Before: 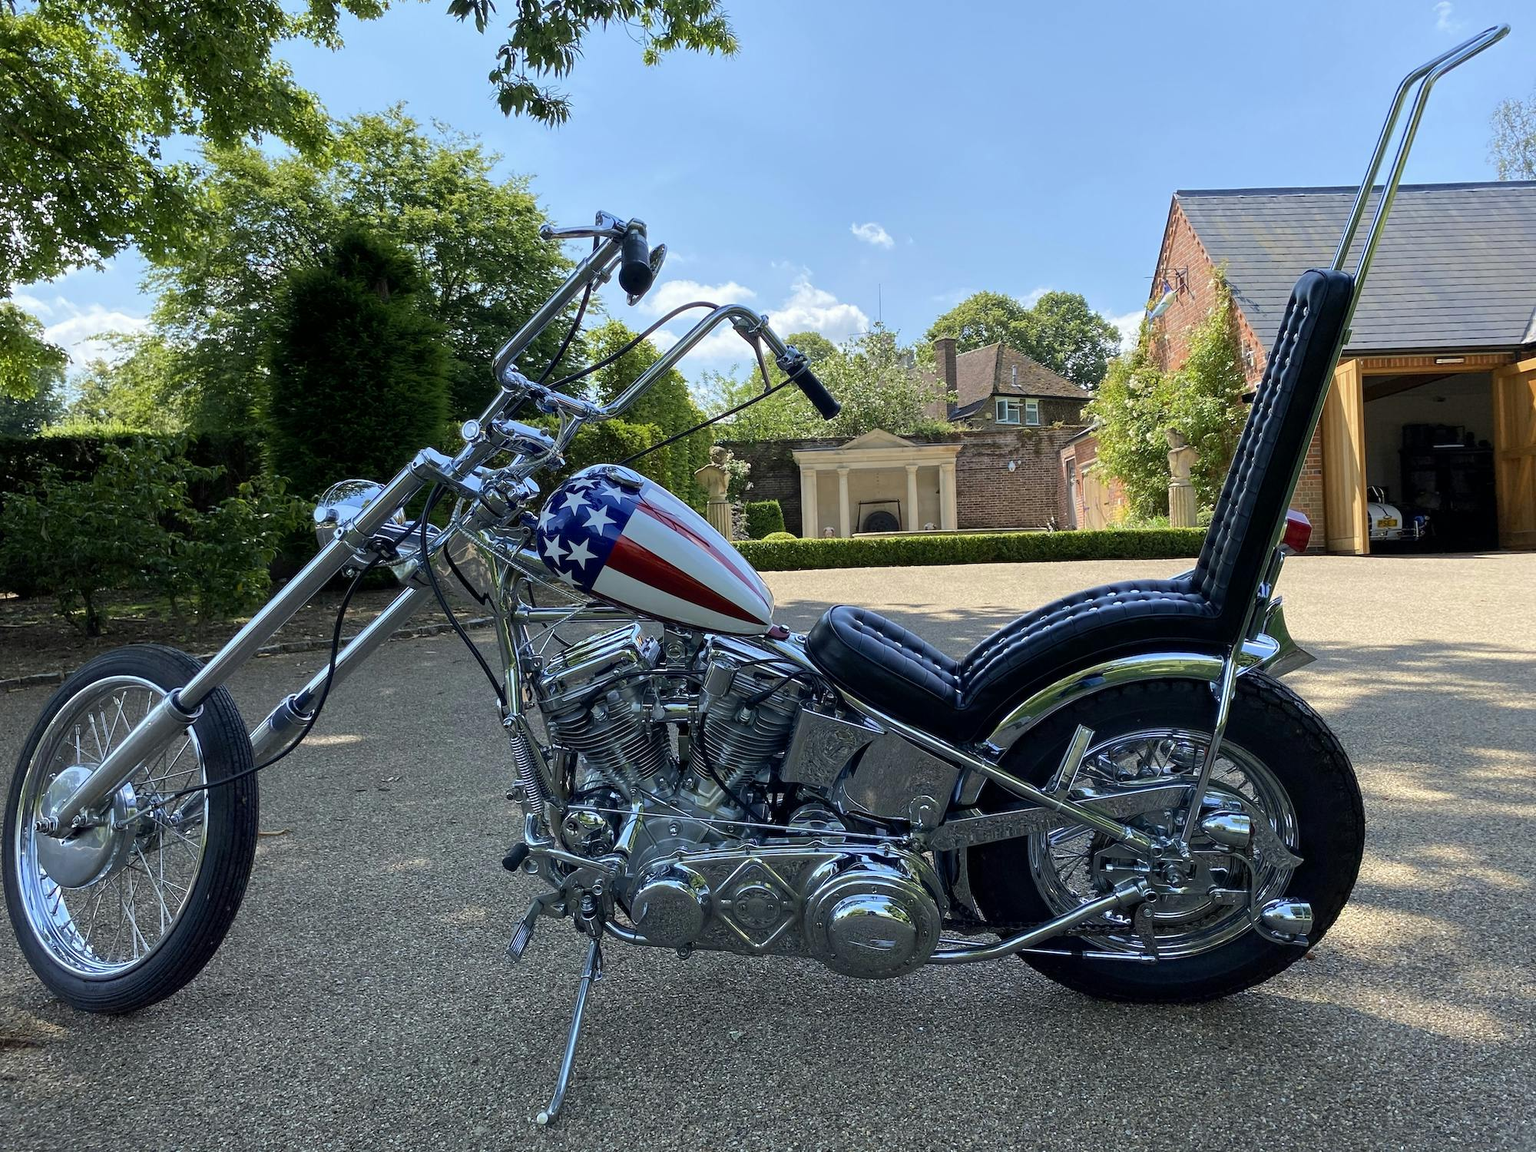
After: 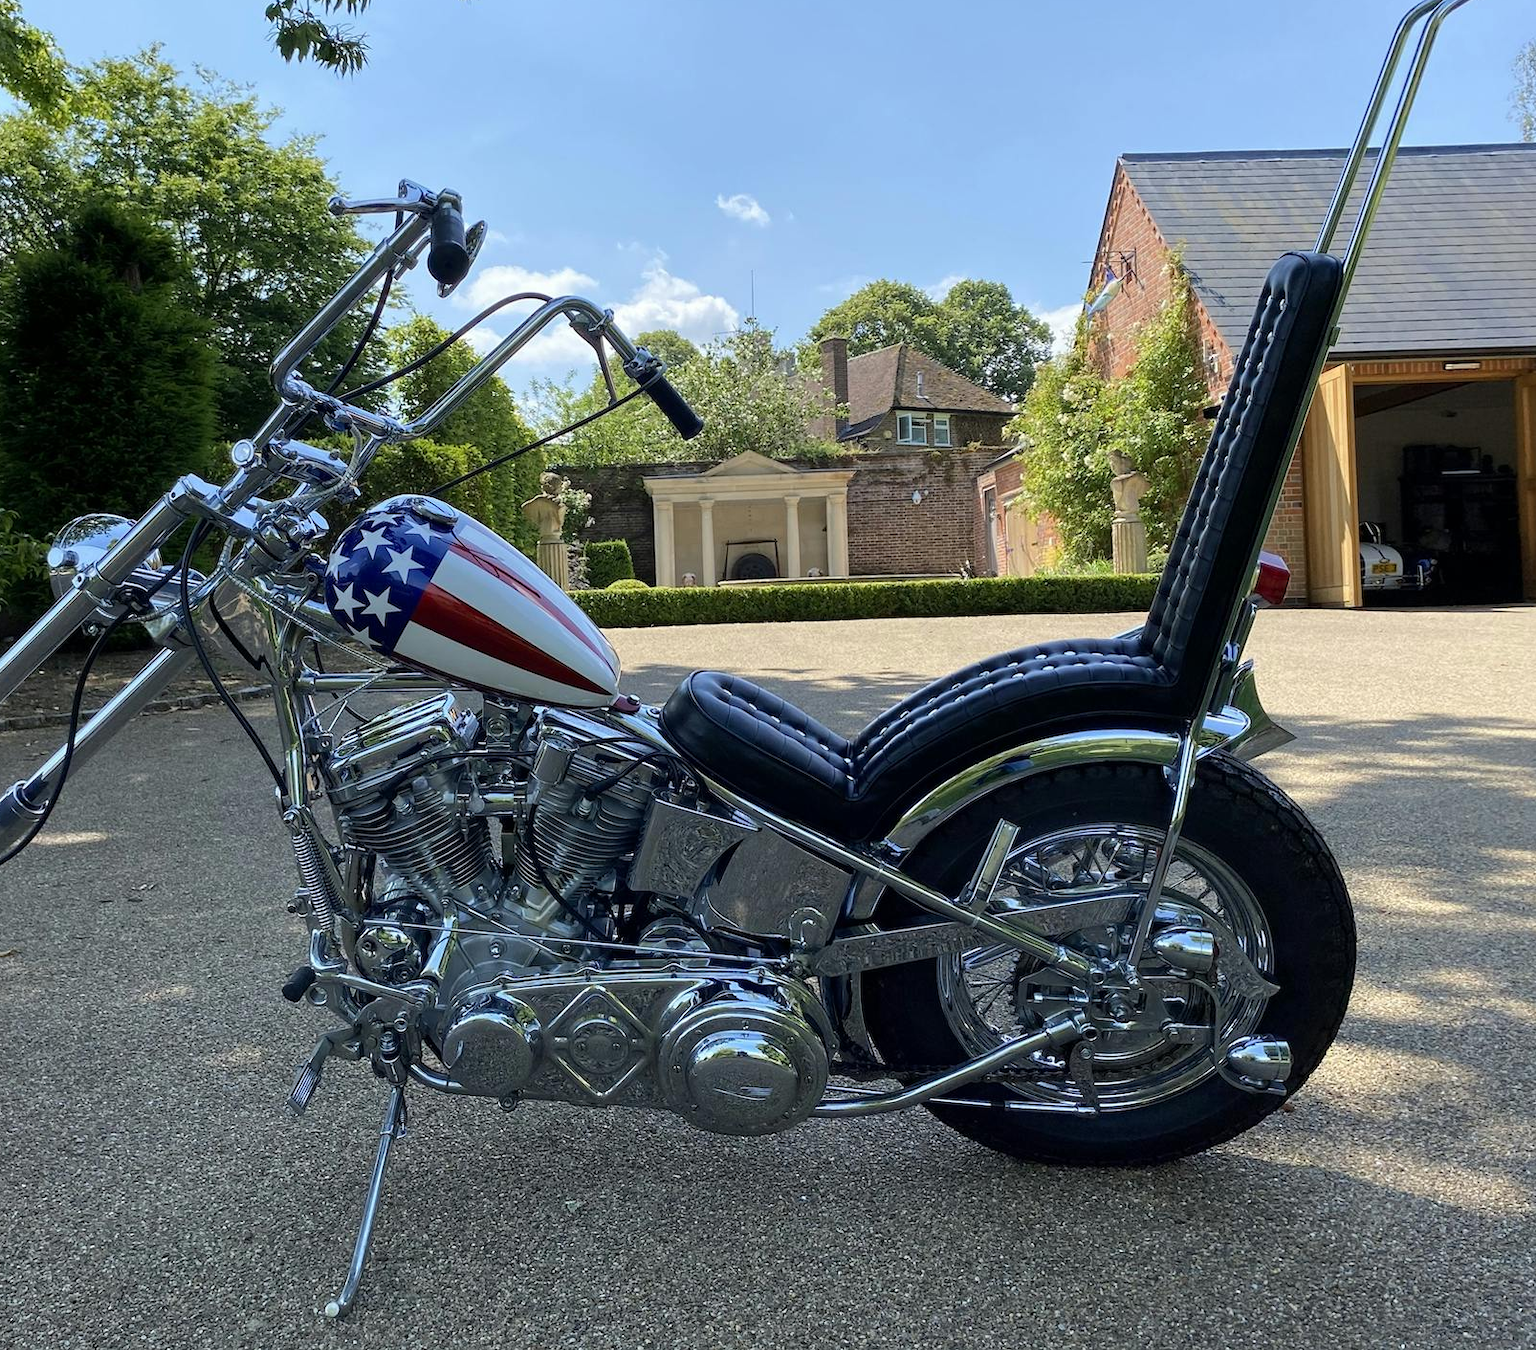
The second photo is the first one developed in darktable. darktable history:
crop and rotate: left 17.977%, top 5.823%, right 1.704%
